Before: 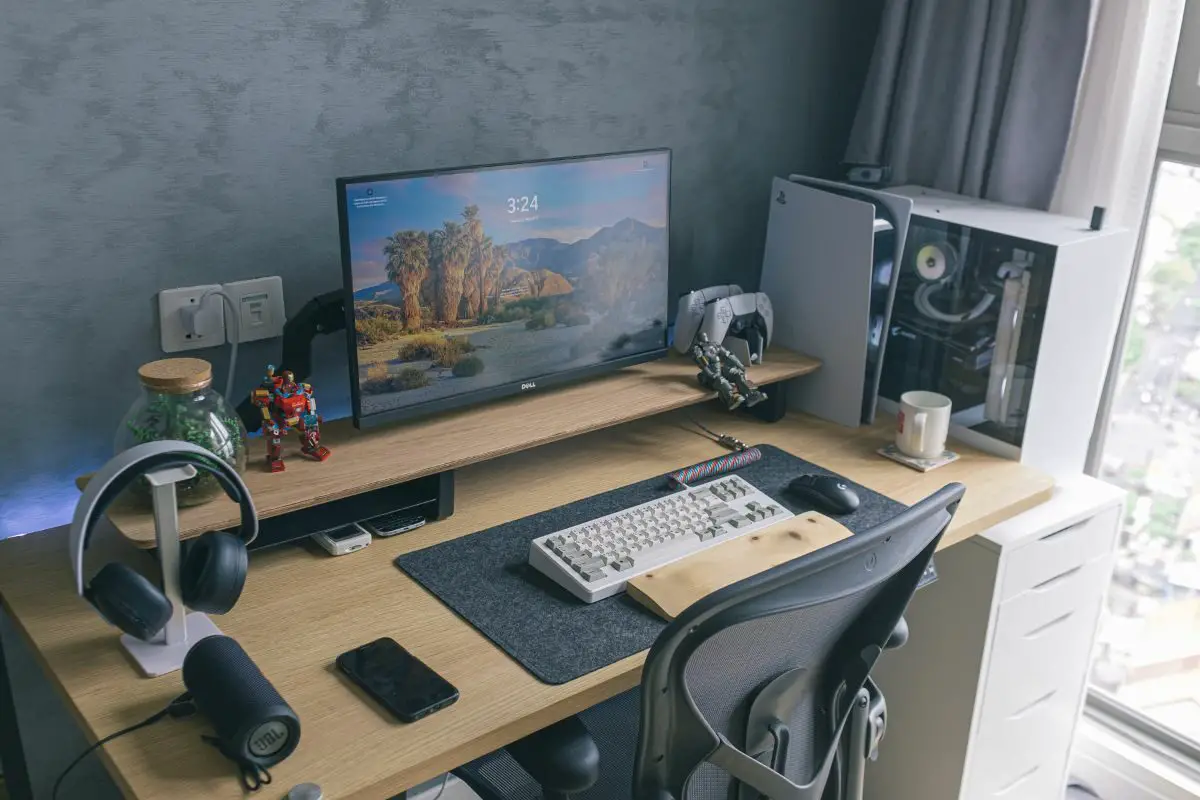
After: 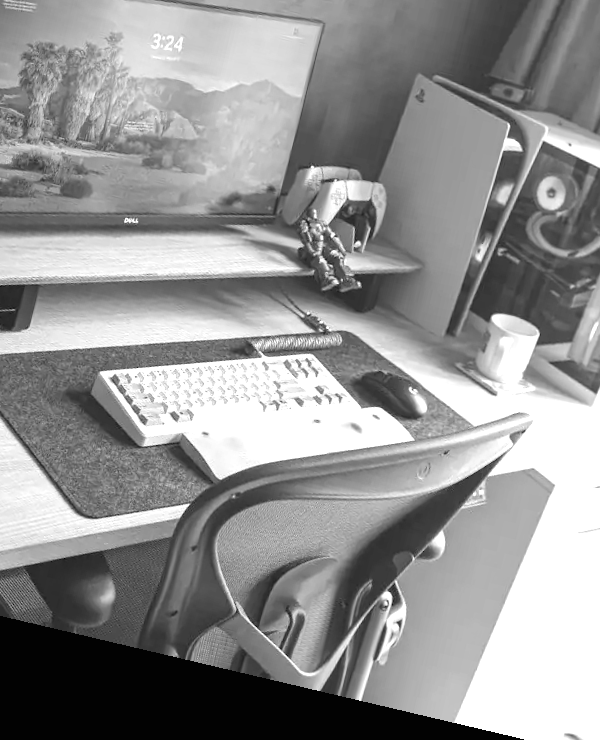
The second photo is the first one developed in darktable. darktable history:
exposure: black level correction 0, exposure 1.45 EV, compensate exposure bias true, compensate highlight preservation false
white balance: red 1.066, blue 1.119
crop: left 35.432%, top 26.233%, right 20.145%, bottom 3.432%
contrast brightness saturation: contrast 0.05
rotate and perspective: rotation 13.27°, automatic cropping off
monochrome: a -71.75, b 75.82
